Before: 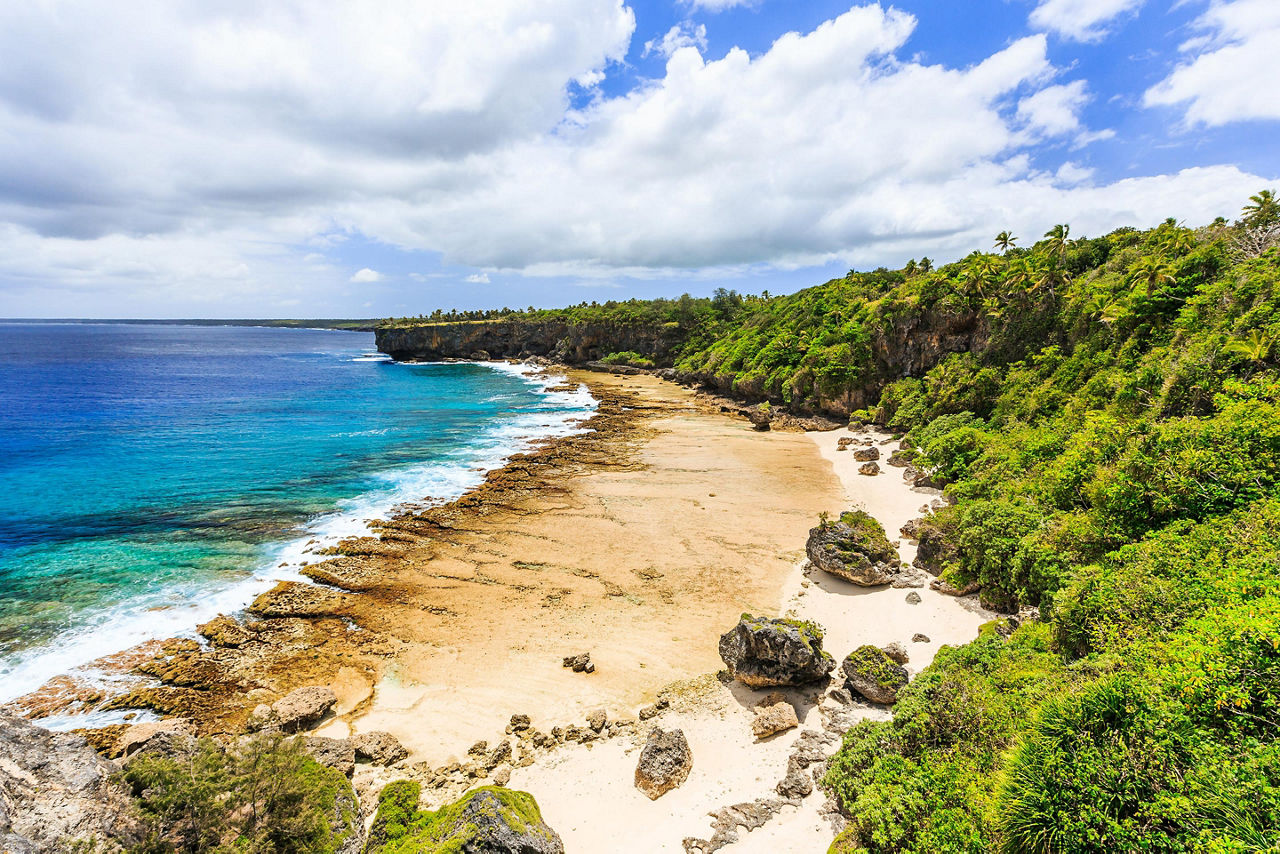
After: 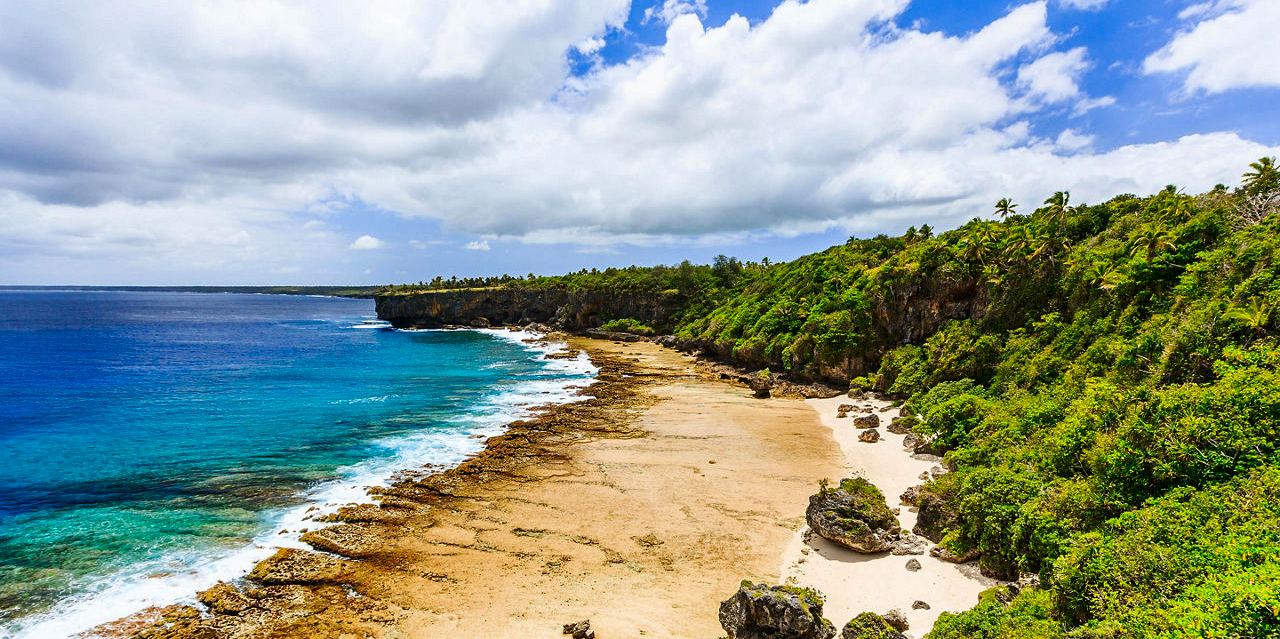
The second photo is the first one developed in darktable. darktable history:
contrast brightness saturation: contrast 0.067, brightness -0.139, saturation 0.111
crop: top 3.975%, bottom 21.114%
